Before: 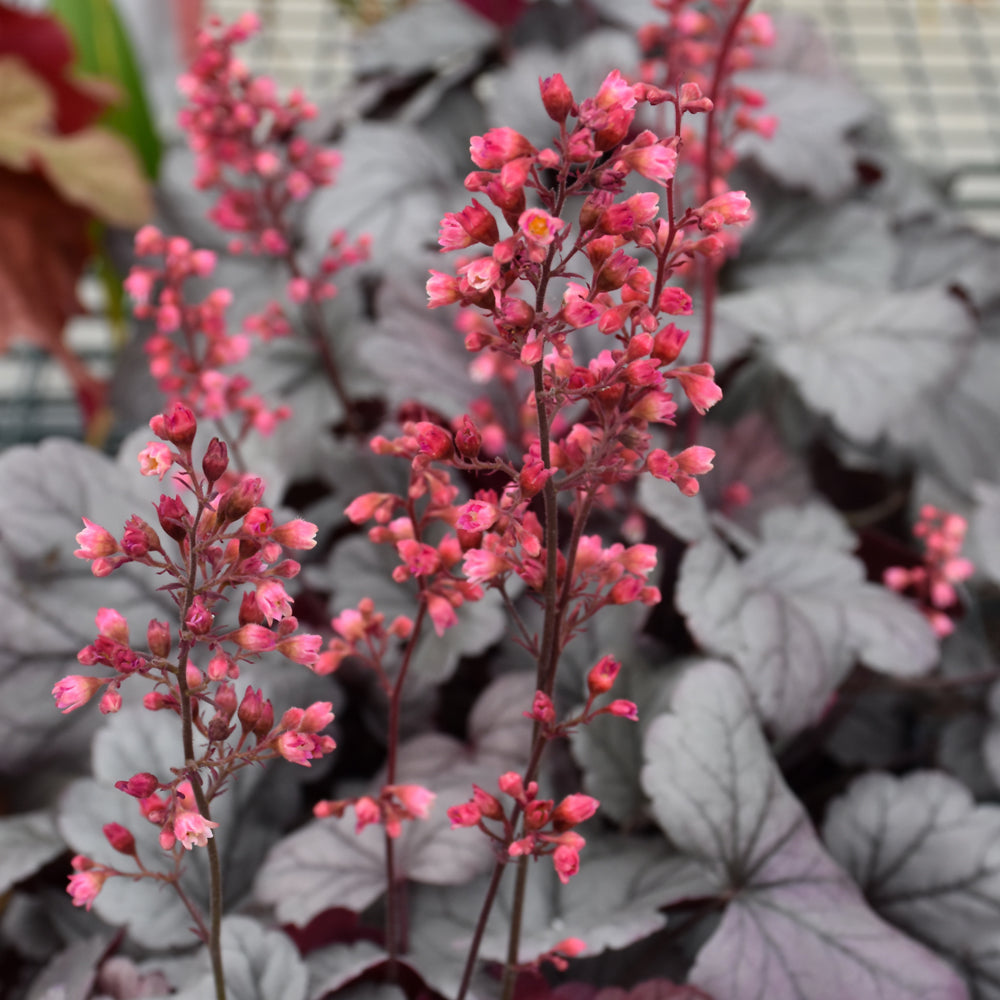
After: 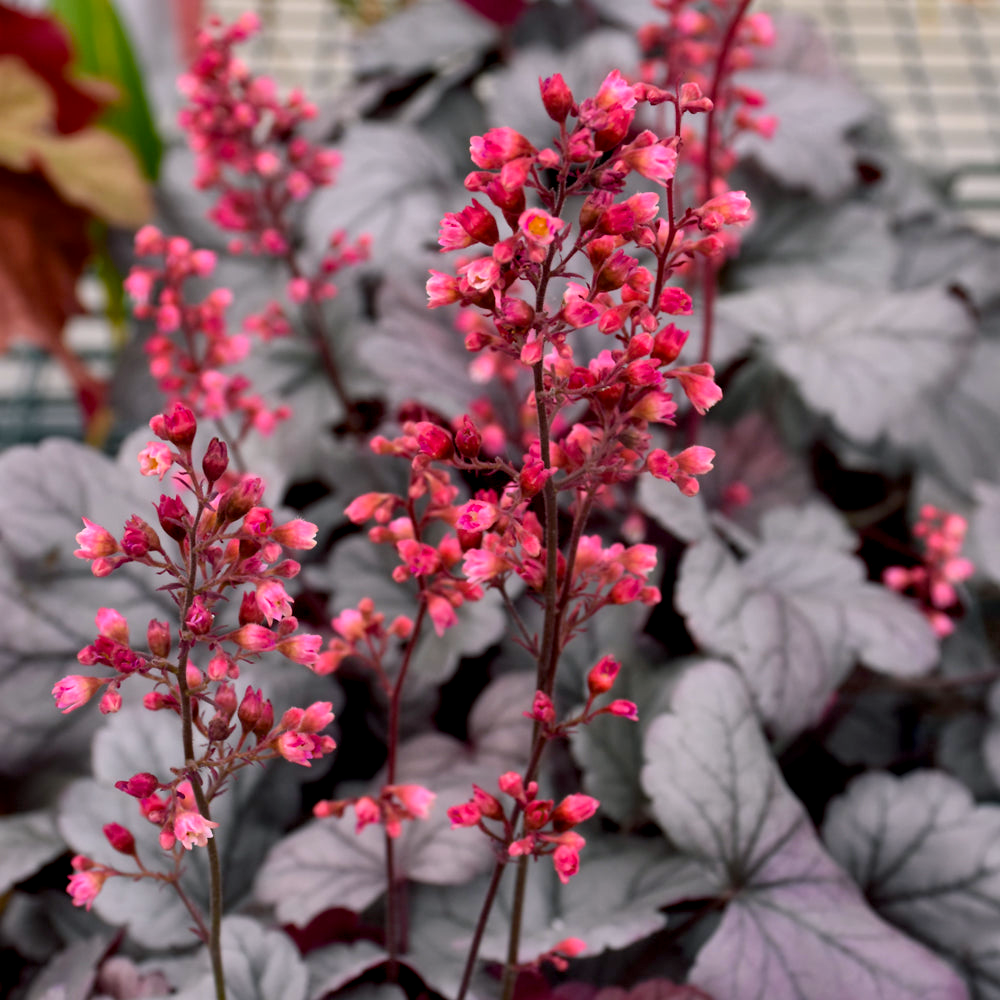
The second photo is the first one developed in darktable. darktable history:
color balance rgb: shadows lift › chroma 2%, shadows lift › hue 217.2°, power › chroma 0.25%, power › hue 60°, highlights gain › chroma 1.5%, highlights gain › hue 309.6°, global offset › luminance -0.5%, perceptual saturation grading › global saturation 15%, global vibrance 20%
local contrast: mode bilateral grid, contrast 20, coarseness 50, detail 120%, midtone range 0.2
